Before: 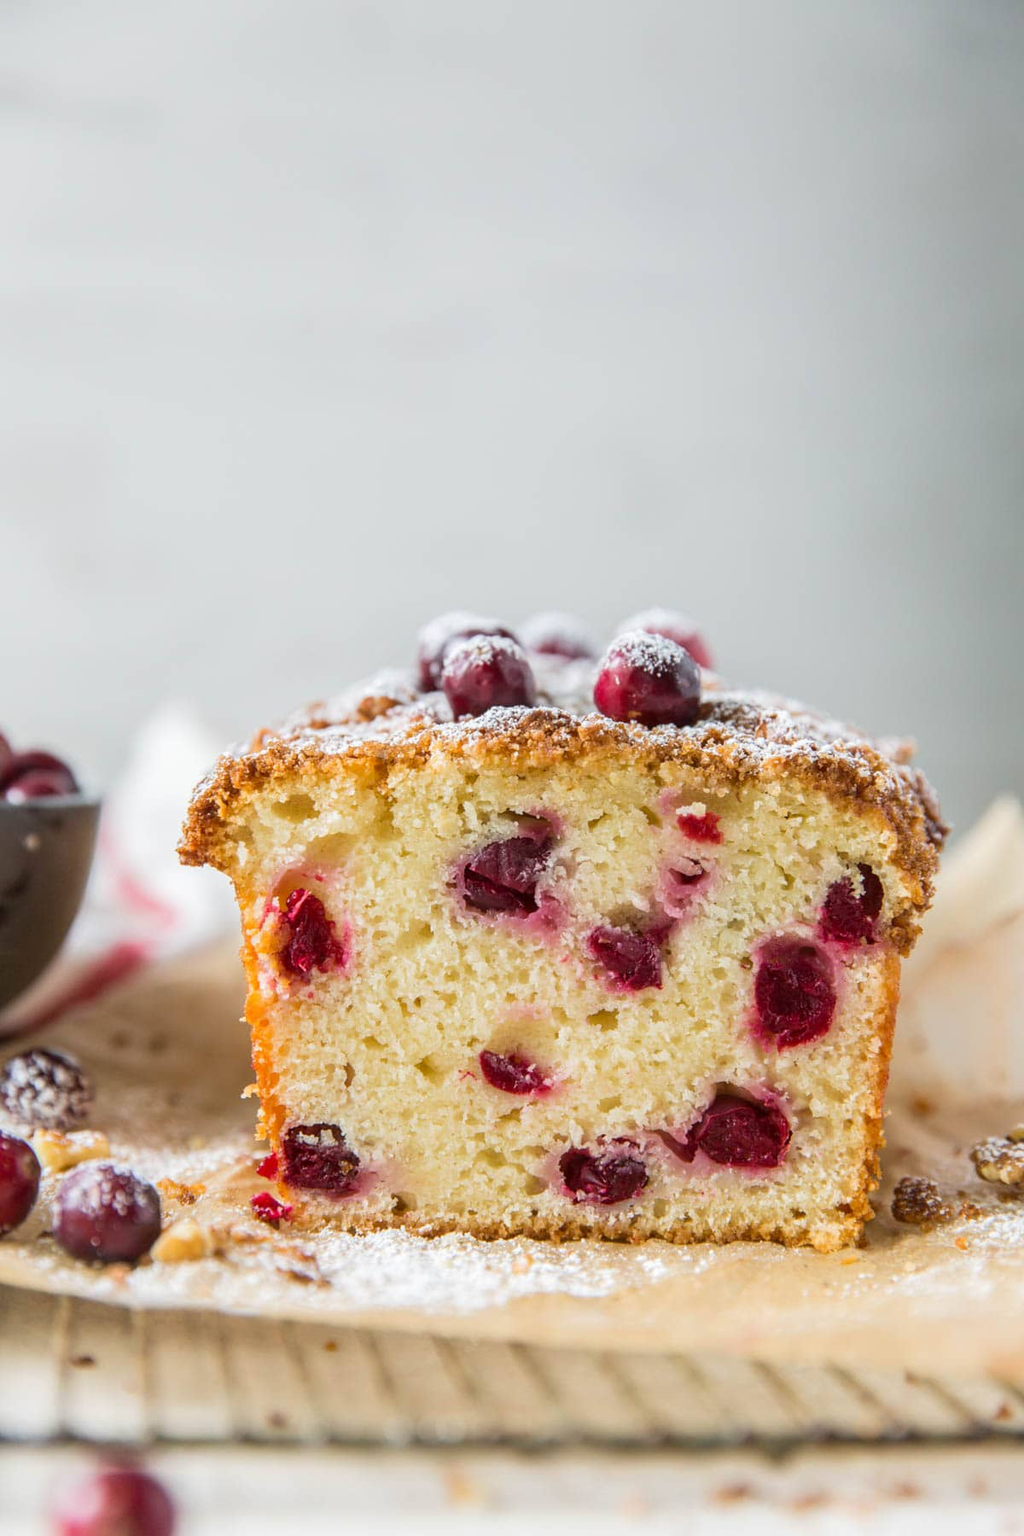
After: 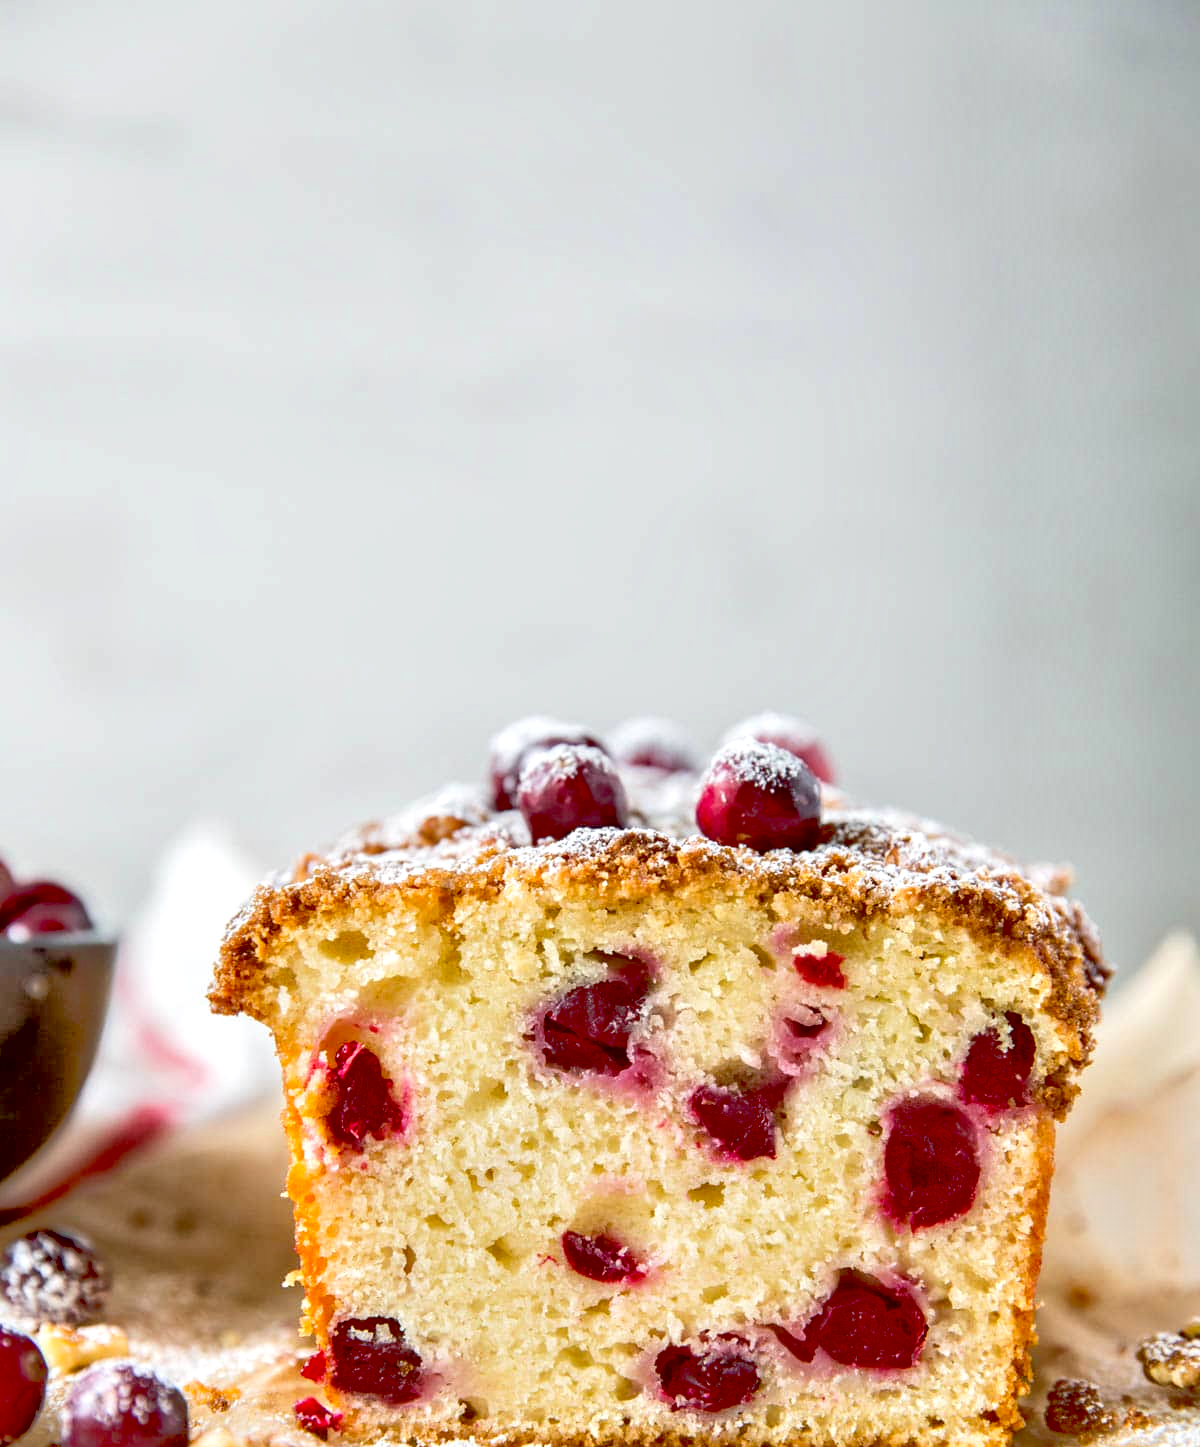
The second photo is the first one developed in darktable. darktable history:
tone equalizer: -8 EV -0.524 EV, -7 EV -0.345 EV, -6 EV -0.054 EV, -5 EV 0.416 EV, -4 EV 0.988 EV, -3 EV 0.81 EV, -2 EV -0.01 EV, -1 EV 0.131 EV, +0 EV -0.033 EV
crop: bottom 19.586%
exposure: black level correction 0.025, exposure 0.186 EV, compensate highlight preservation false
local contrast: mode bilateral grid, contrast 20, coarseness 50, detail 130%, midtone range 0.2
